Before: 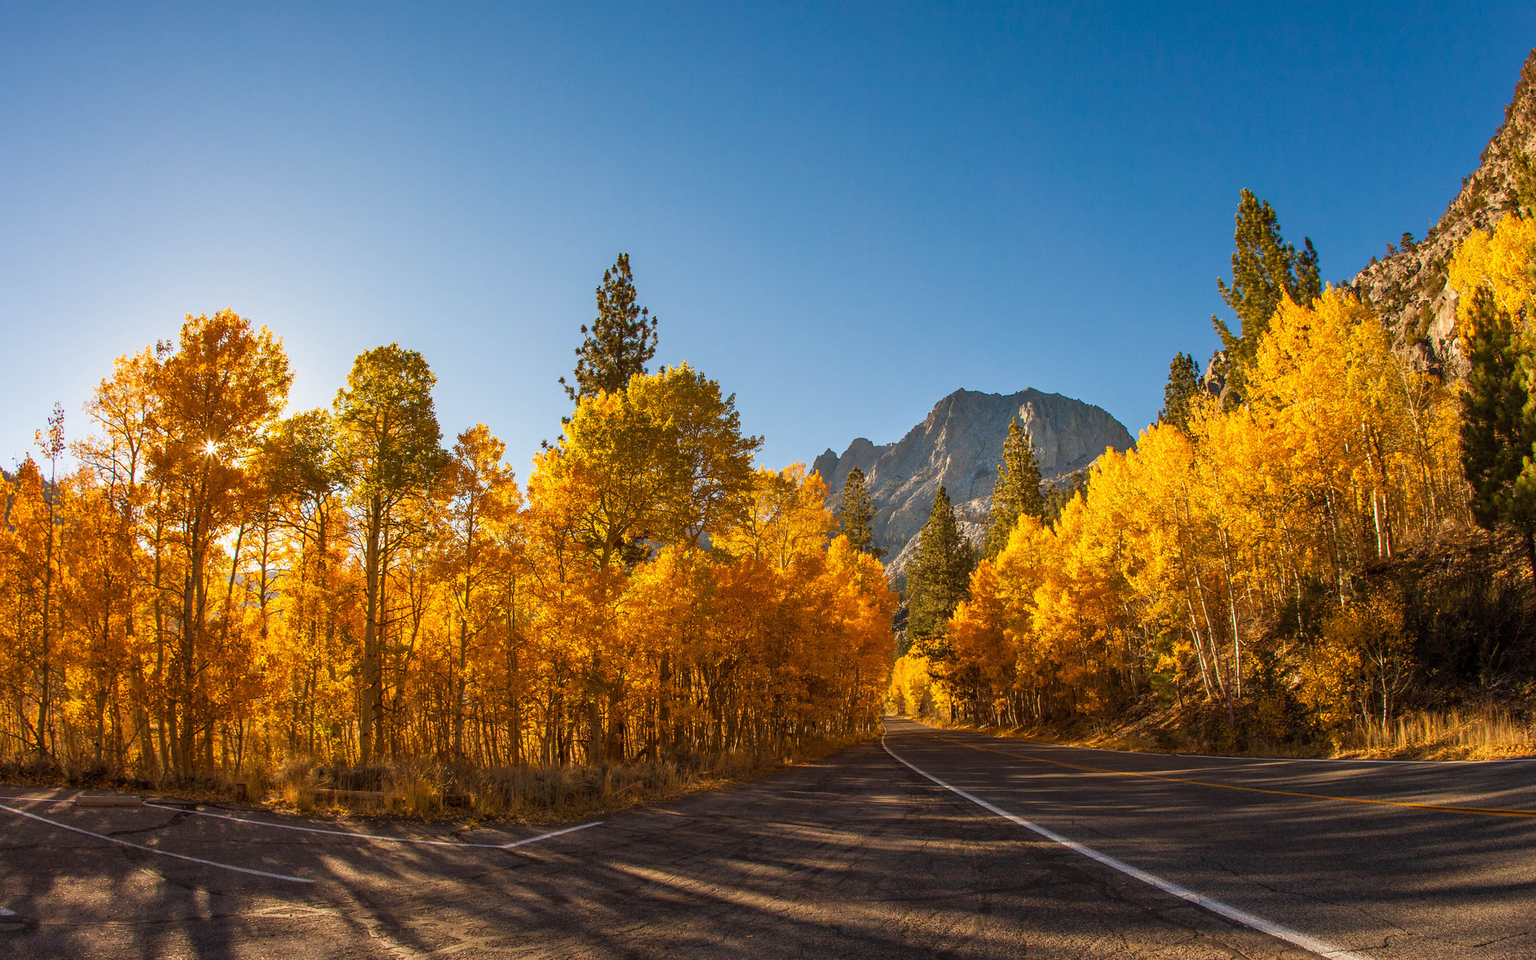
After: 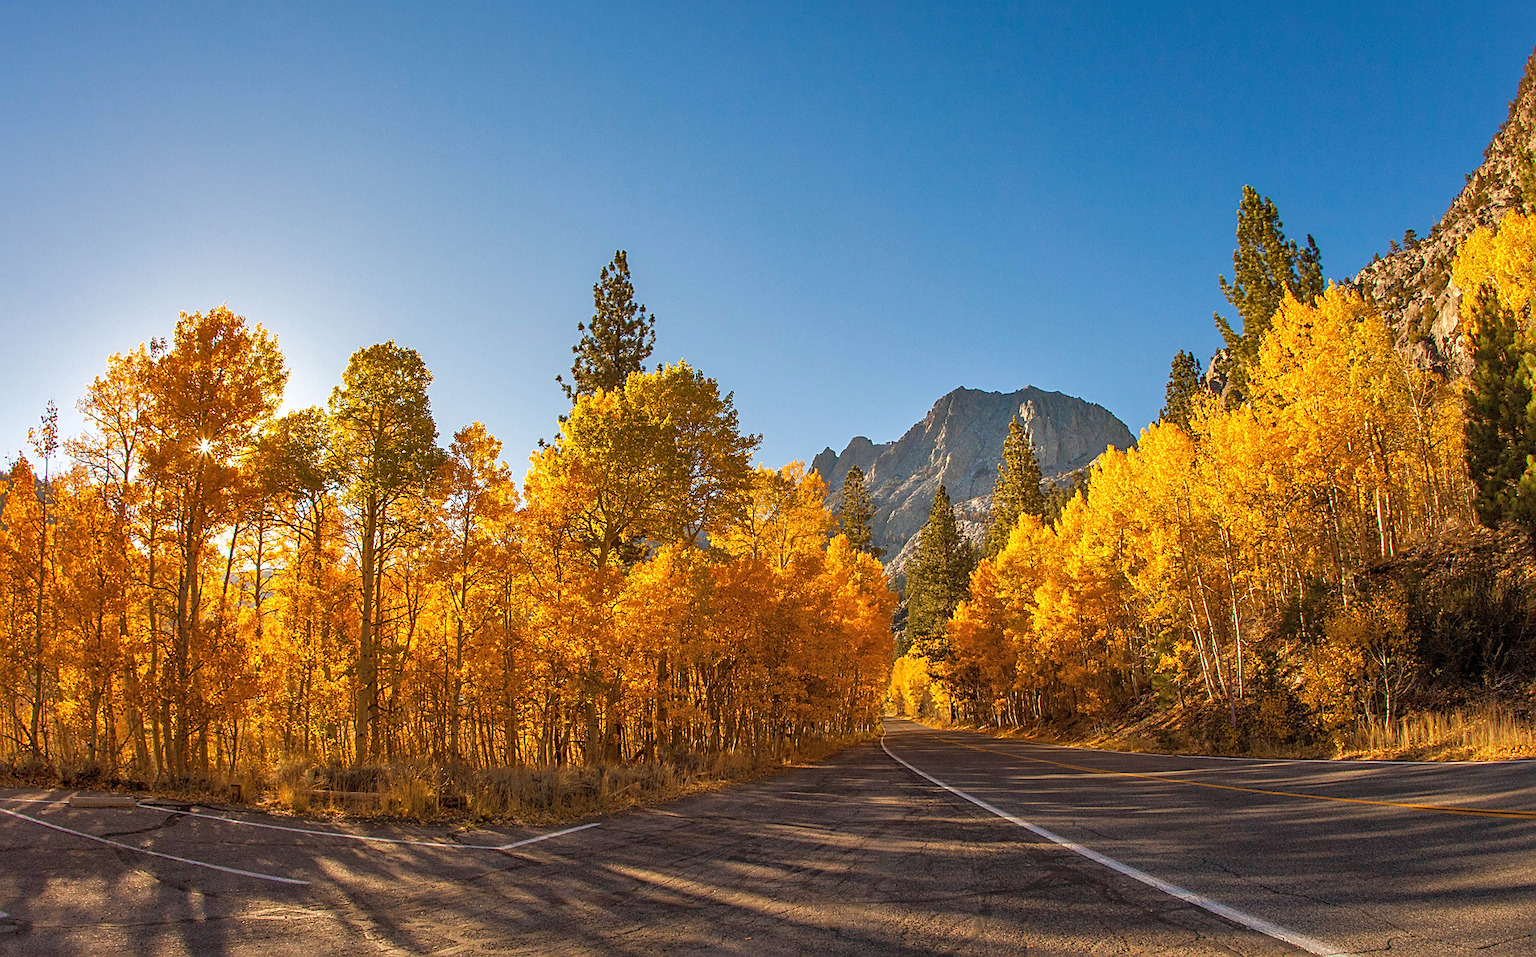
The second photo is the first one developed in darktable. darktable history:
shadows and highlights: shadows color adjustment 99.13%, highlights color adjustment 0.333%
sharpen: on, module defaults
crop: left 0.477%, top 0.519%, right 0.215%, bottom 0.41%
exposure: exposure 0.202 EV, compensate highlight preservation false
color correction: highlights b* -0.012, saturation 0.988
